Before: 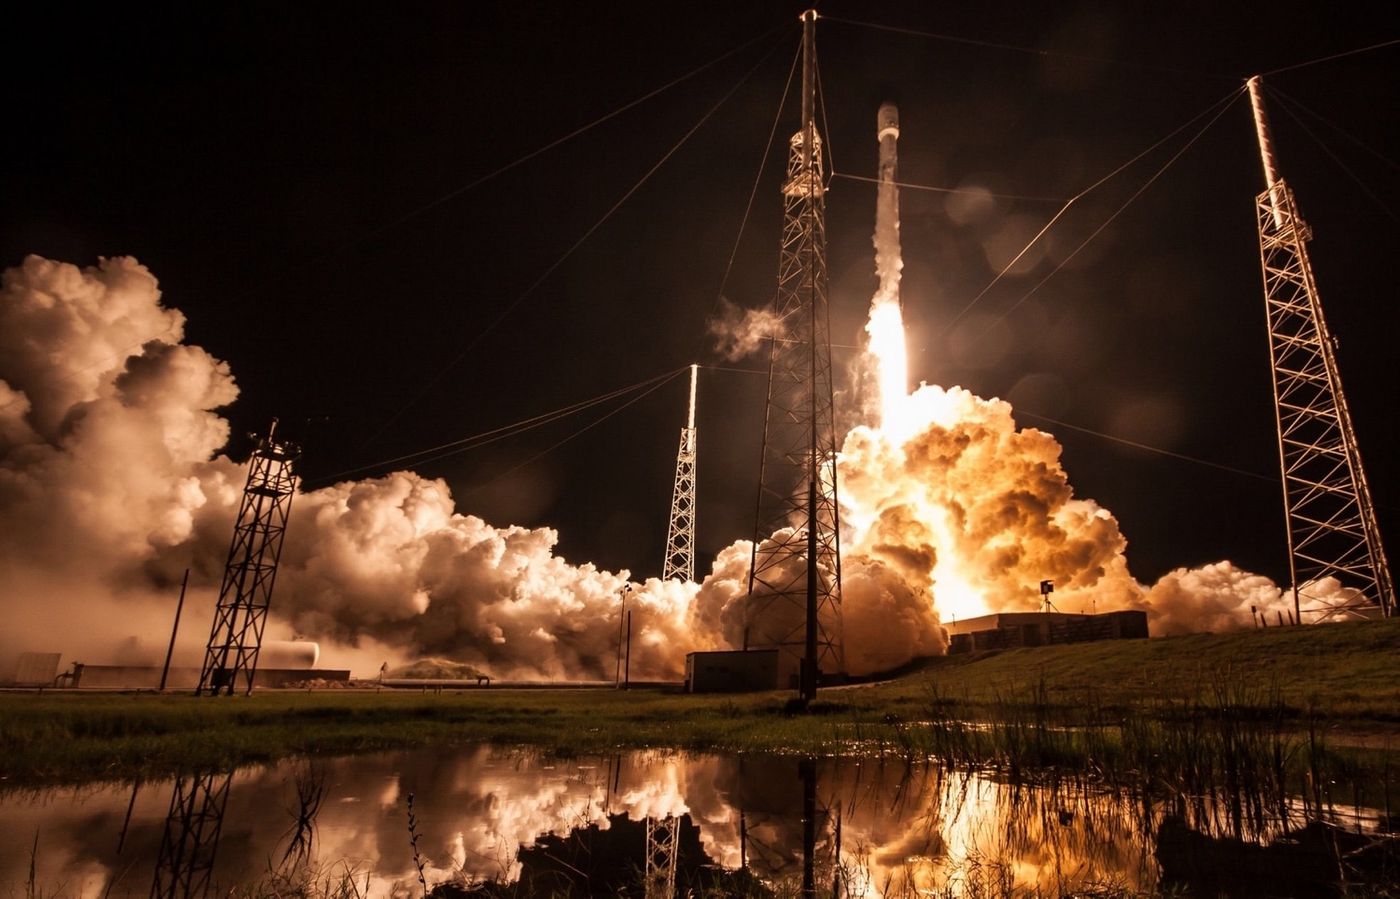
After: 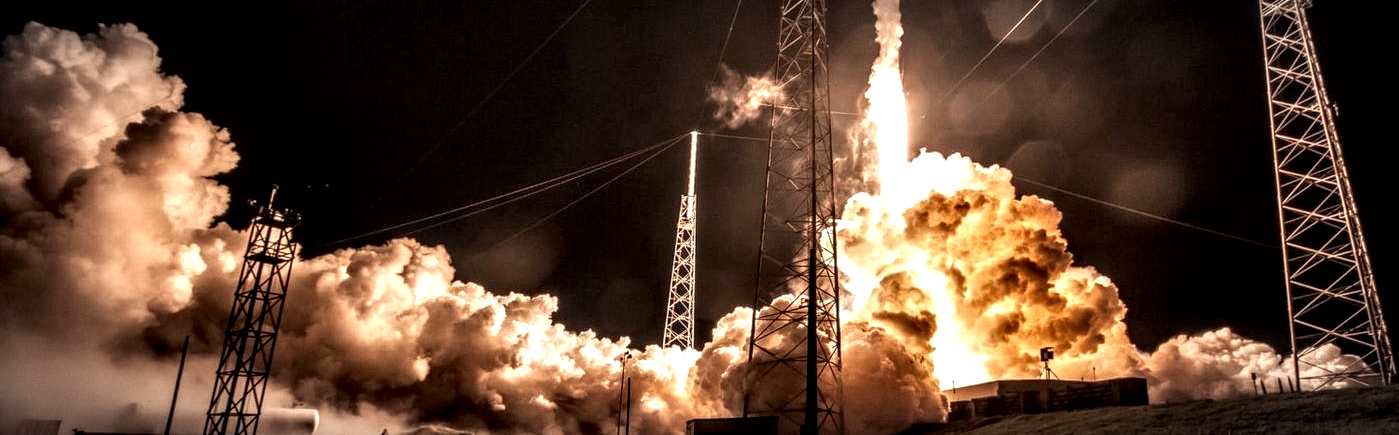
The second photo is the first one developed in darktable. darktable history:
crop and rotate: top 26.056%, bottom 25.543%
vignetting: automatic ratio true
local contrast: detail 203%
